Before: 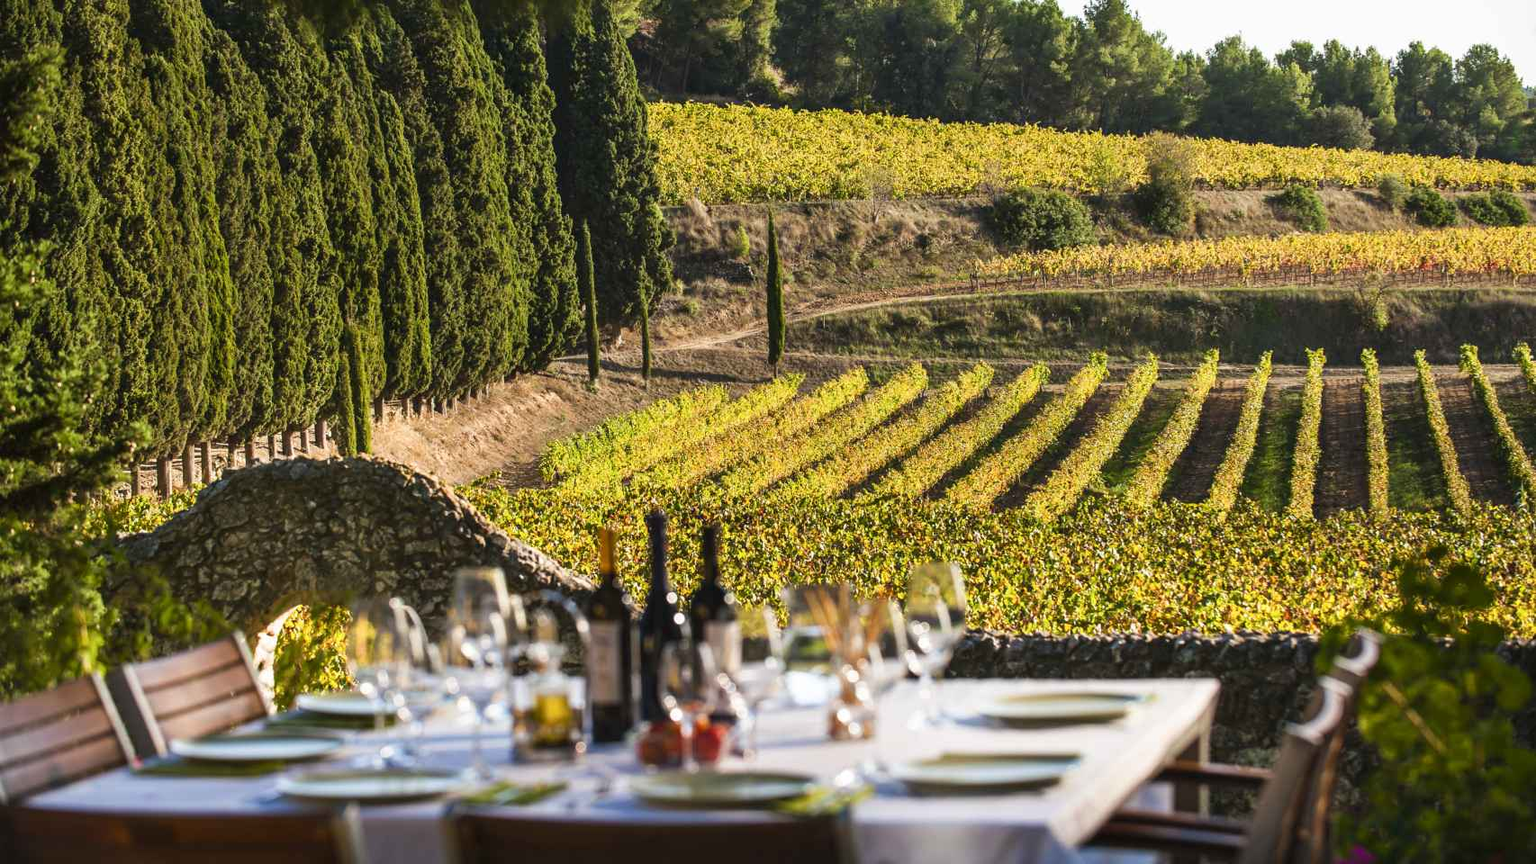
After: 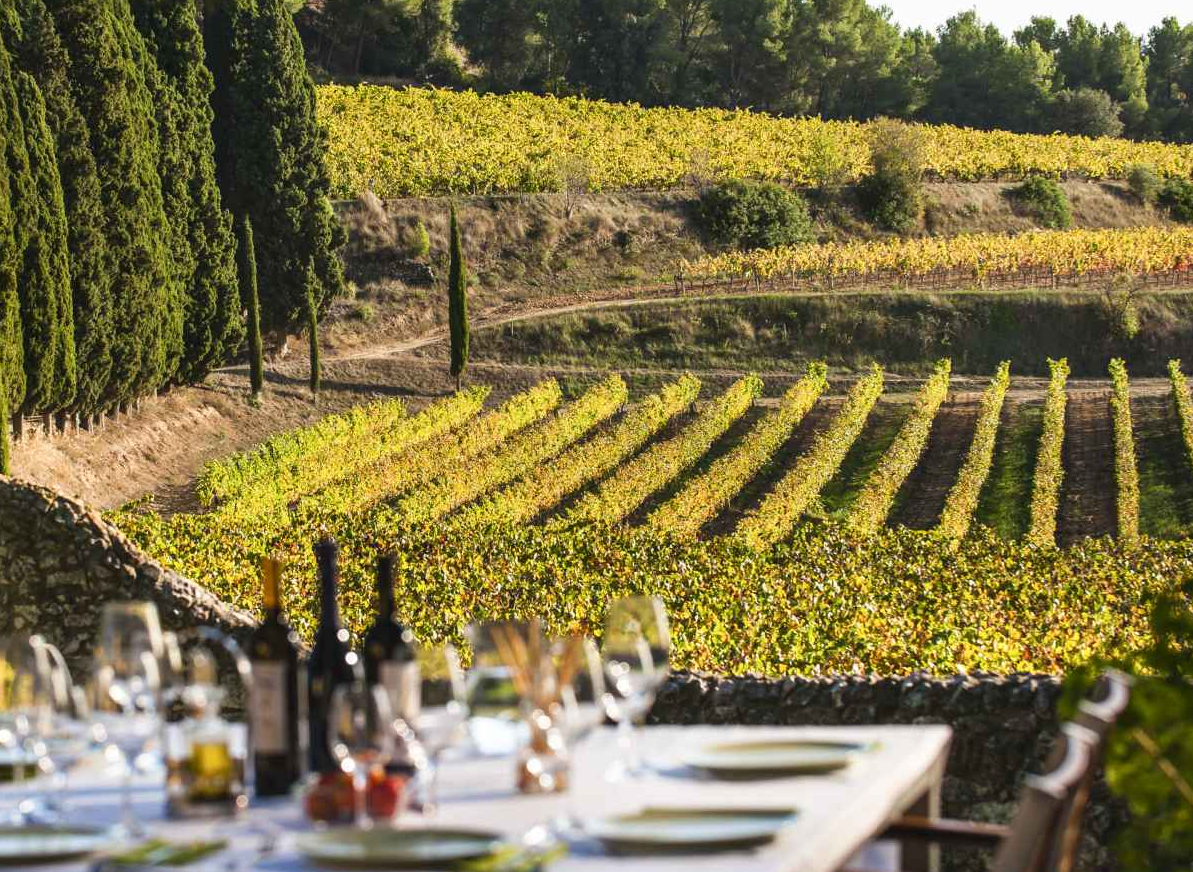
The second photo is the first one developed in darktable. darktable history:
color calibration: illuminant same as pipeline (D50), adaptation none (bypass), x 0.331, y 0.333, temperature 5019.57 K
crop and rotate: left 23.662%, top 3.033%, right 6.382%, bottom 6.06%
tone equalizer: on, module defaults
